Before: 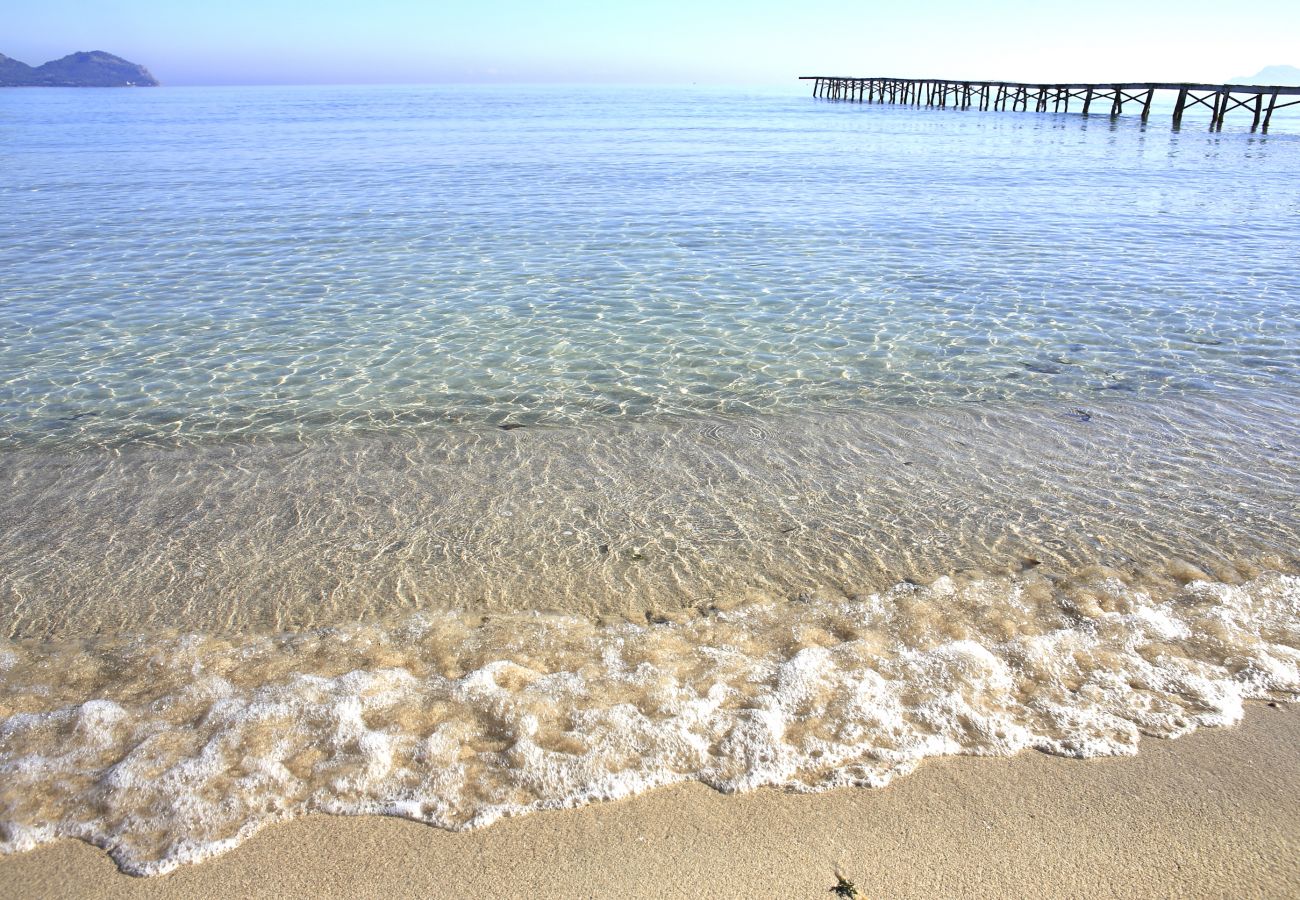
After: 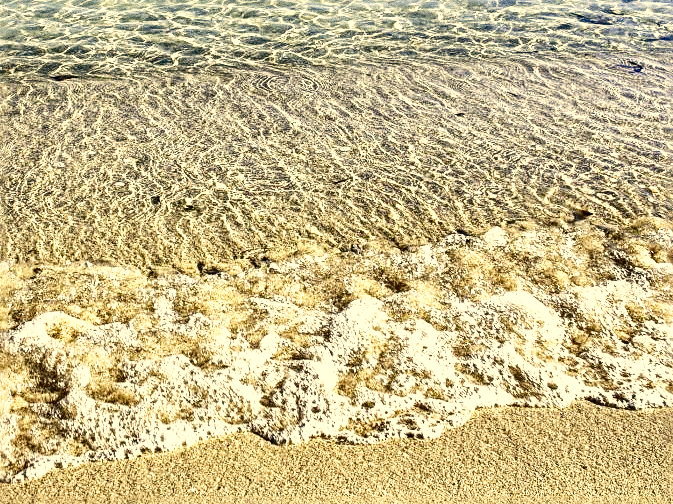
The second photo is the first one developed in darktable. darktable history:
sharpen: radius 2.817, amount 0.715
local contrast: highlights 59%, detail 145%
color correction: highlights a* 2.72, highlights b* 22.8
grain: coarseness 0.09 ISO, strength 40%
shadows and highlights: shadows 40, highlights -54, highlights color adjustment 46%, low approximation 0.01, soften with gaussian
haze removal: compatibility mode true, adaptive false
base curve: curves: ch0 [(0, 0) (0.032, 0.037) (0.105, 0.228) (0.435, 0.76) (0.856, 0.983) (1, 1)], preserve colors none
crop: left 34.479%, top 38.822%, right 13.718%, bottom 5.172%
